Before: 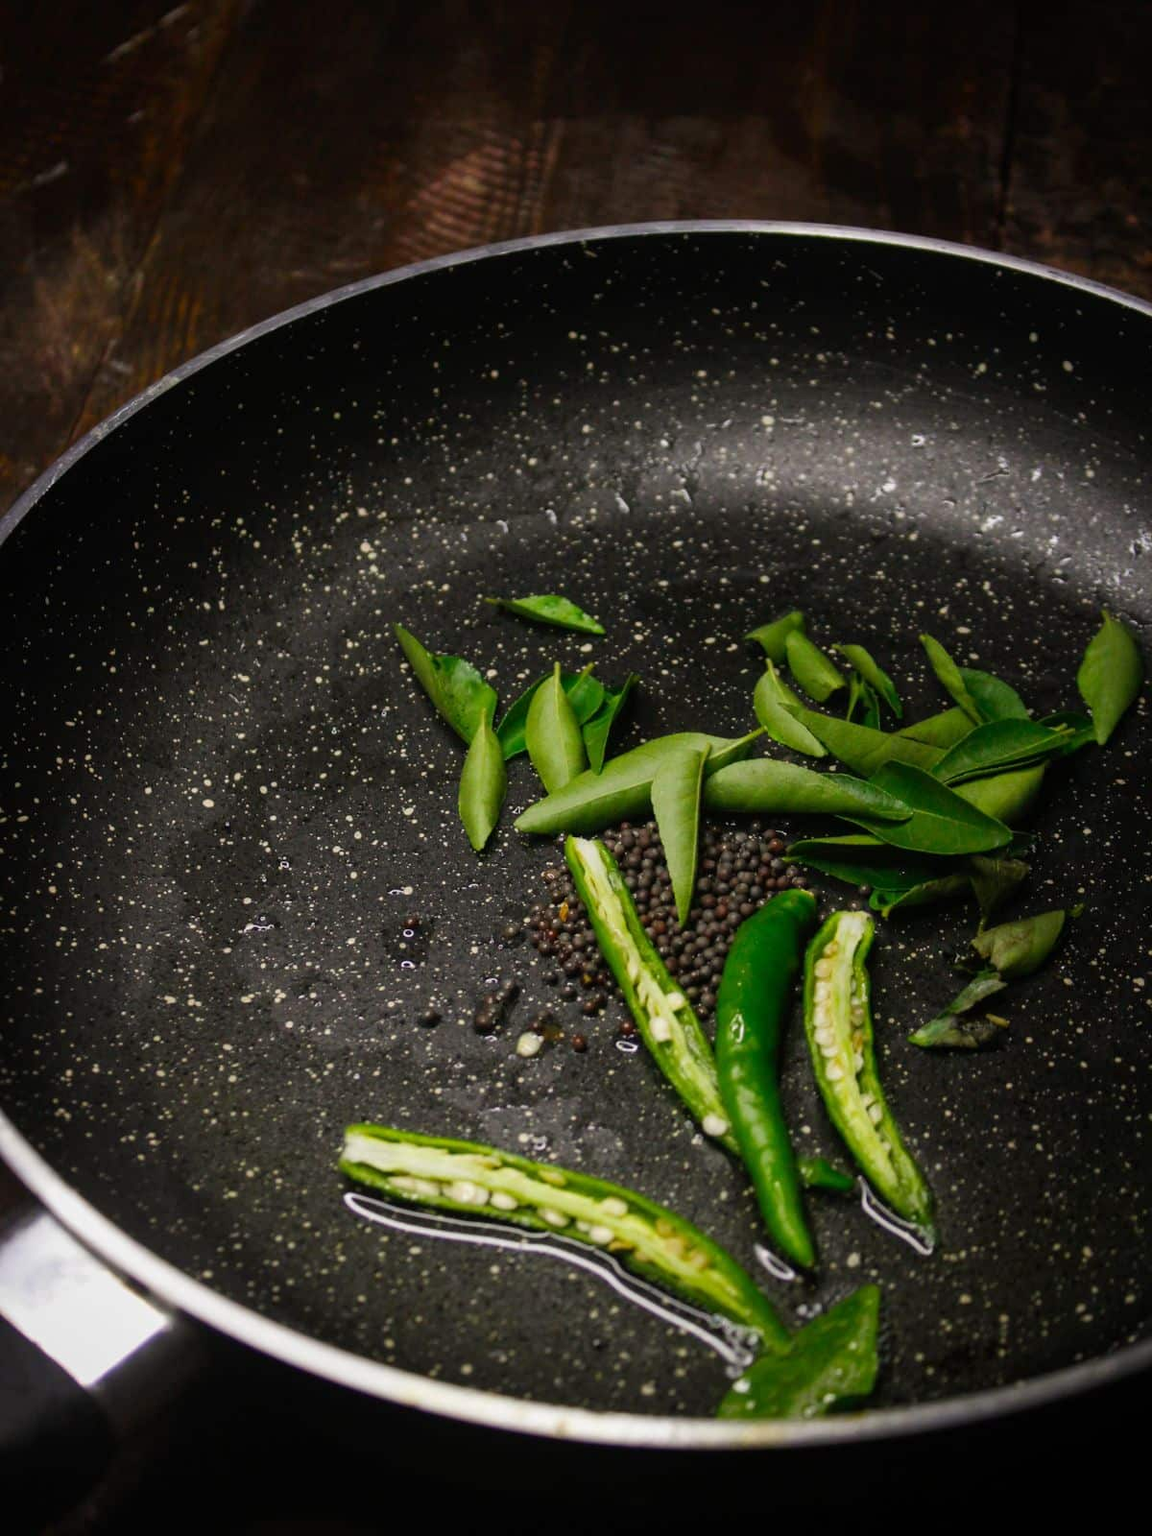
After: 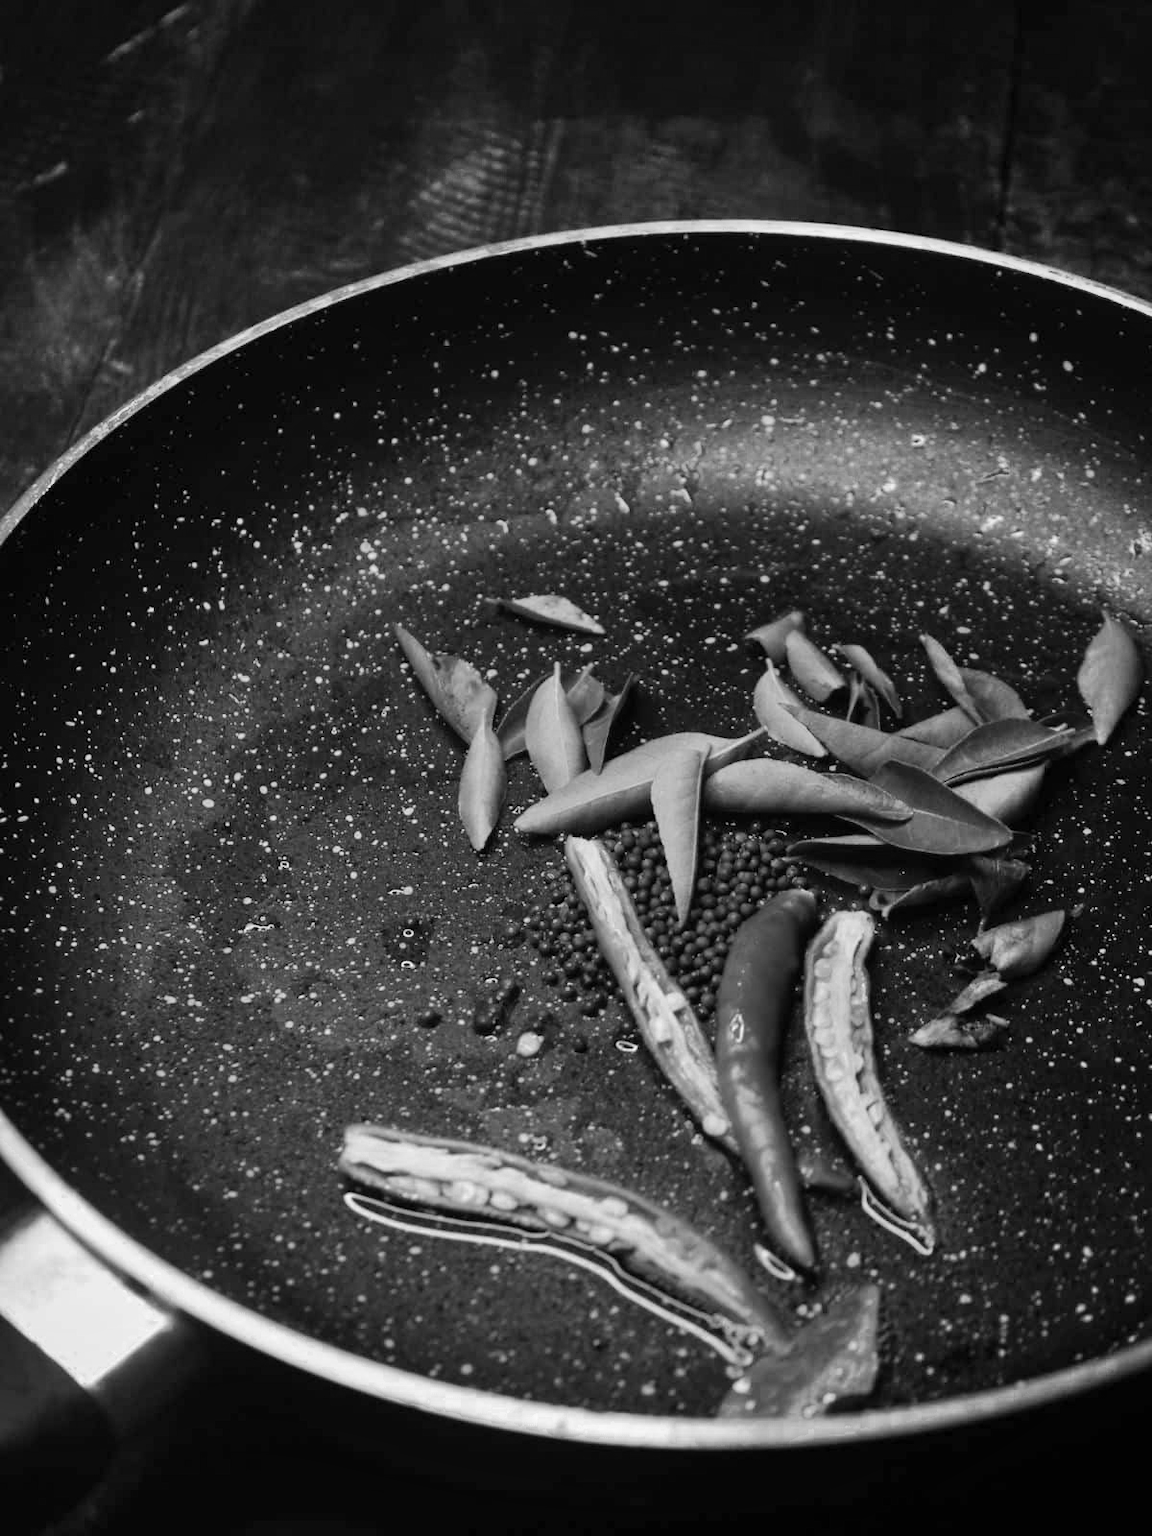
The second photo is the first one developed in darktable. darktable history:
color zones: curves: ch0 [(0.002, 0.589) (0.107, 0.484) (0.146, 0.249) (0.217, 0.352) (0.309, 0.525) (0.39, 0.404) (0.455, 0.169) (0.597, 0.055) (0.724, 0.212) (0.775, 0.691) (0.869, 0.571) (1, 0.587)]; ch1 [(0, 0) (0.143, 0) (0.286, 0) (0.429, 0) (0.571, 0) (0.714, 0) (0.857, 0)]
shadows and highlights: soften with gaussian
